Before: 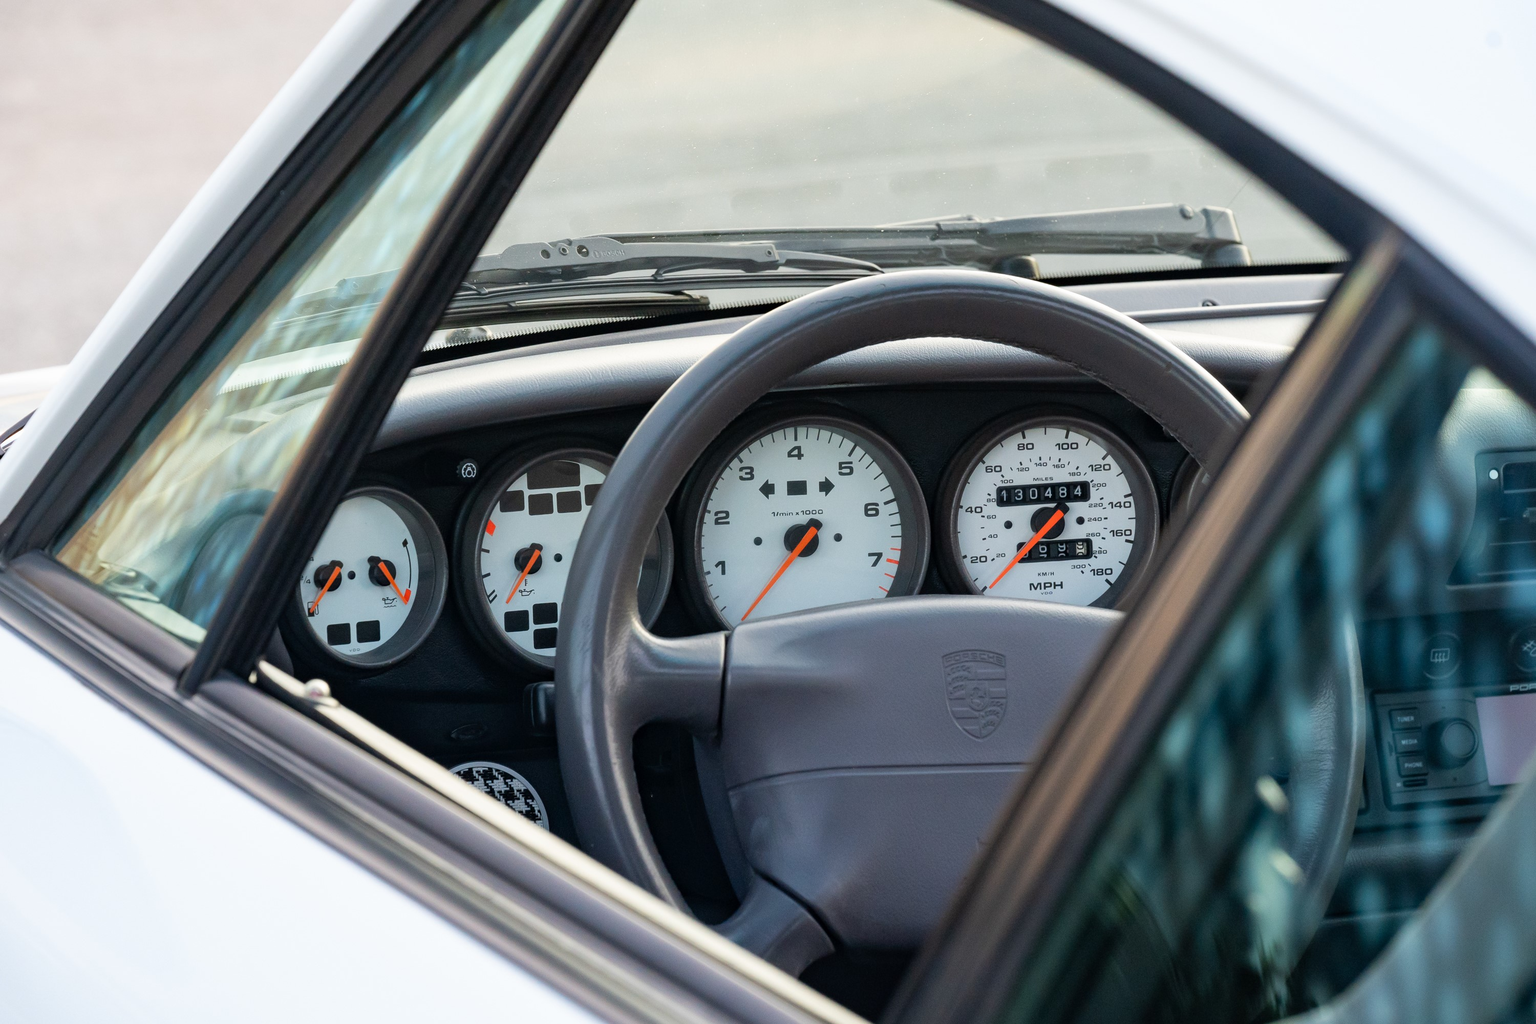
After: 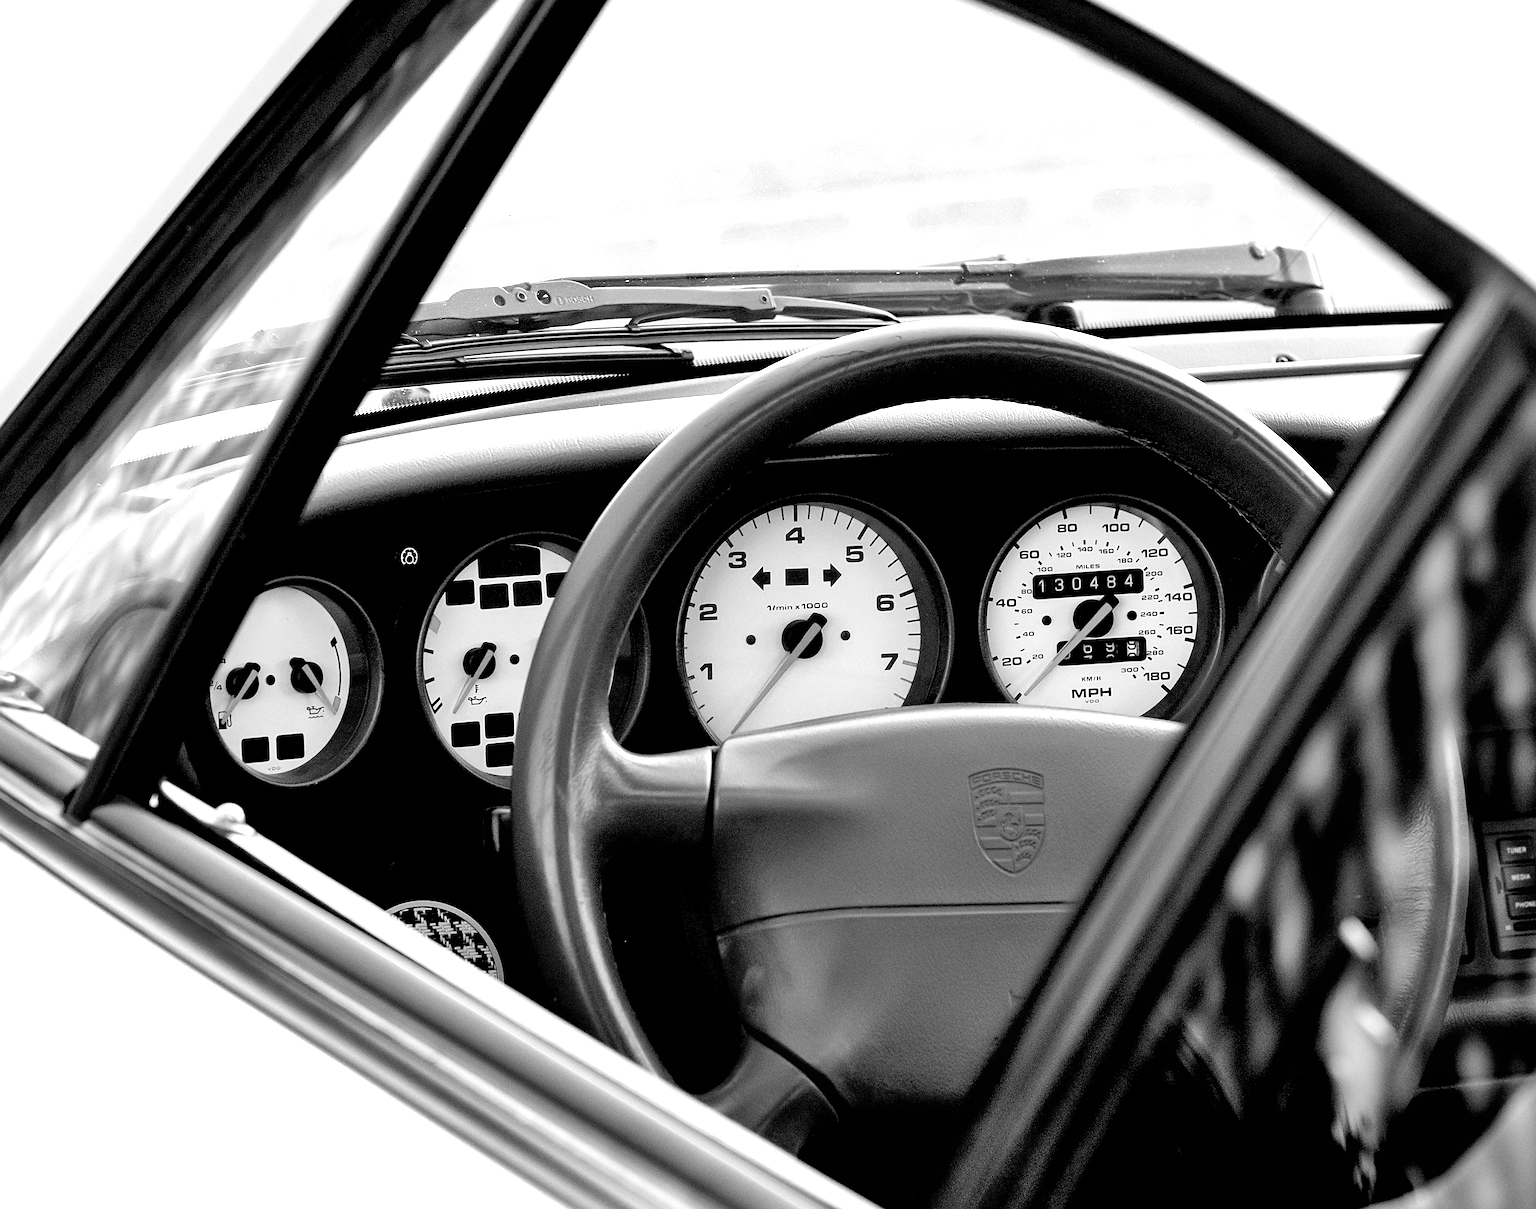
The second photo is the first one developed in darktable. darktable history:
color balance rgb: perceptual saturation grading › global saturation 31.321%
shadows and highlights: shadows 49.24, highlights -42.12, soften with gaussian
crop: left 8.009%, right 7.389%
exposure: black level correction 0.035, exposure 0.906 EV, compensate exposure bias true, compensate highlight preservation false
color calibration: output gray [0.267, 0.423, 0.261, 0], illuminant same as pipeline (D50), adaptation XYZ, x 0.346, y 0.358, temperature 5016.83 K, gamut compression 0.973
contrast equalizer: y [[0.5, 0.486, 0.447, 0.446, 0.489, 0.5], [0.5 ×6], [0.5 ×6], [0 ×6], [0 ×6]], mix 0.161
sharpen: radius 1.858, amount 0.398, threshold 1.196
